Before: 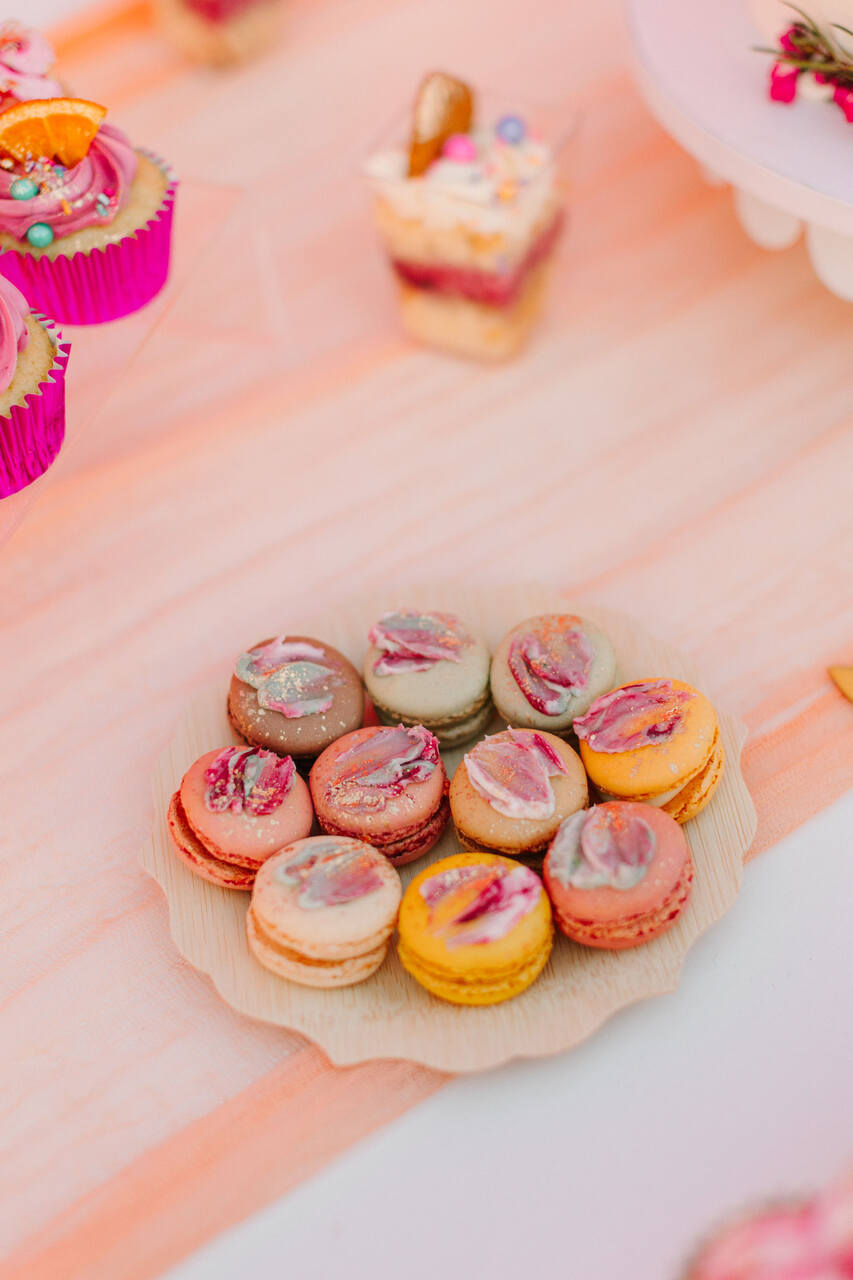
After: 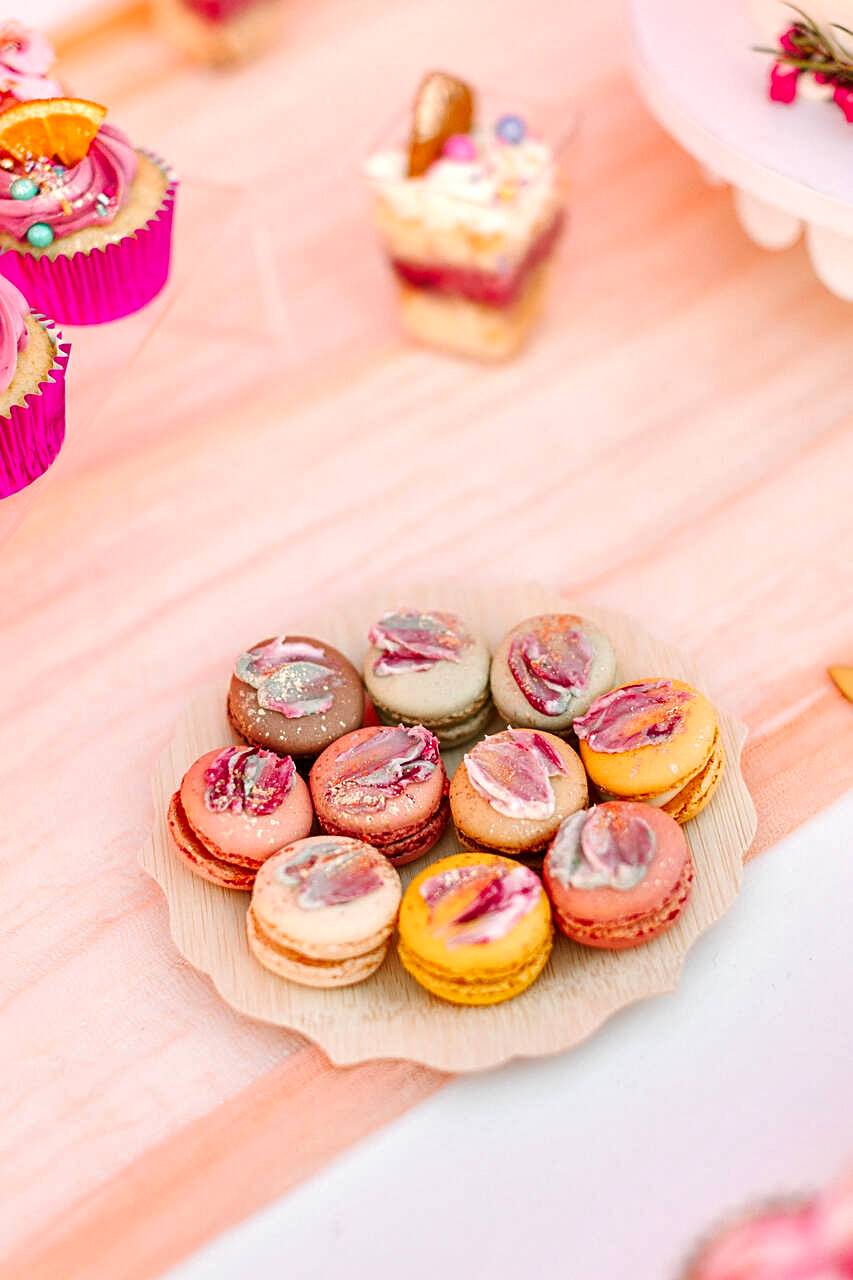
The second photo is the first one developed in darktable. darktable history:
exposure: black level correction 0.003, exposure 0.383 EV, compensate highlight preservation false
sharpen: on, module defaults
white balance: emerald 1
local contrast: mode bilateral grid, contrast 20, coarseness 50, detail 150%, midtone range 0.2
